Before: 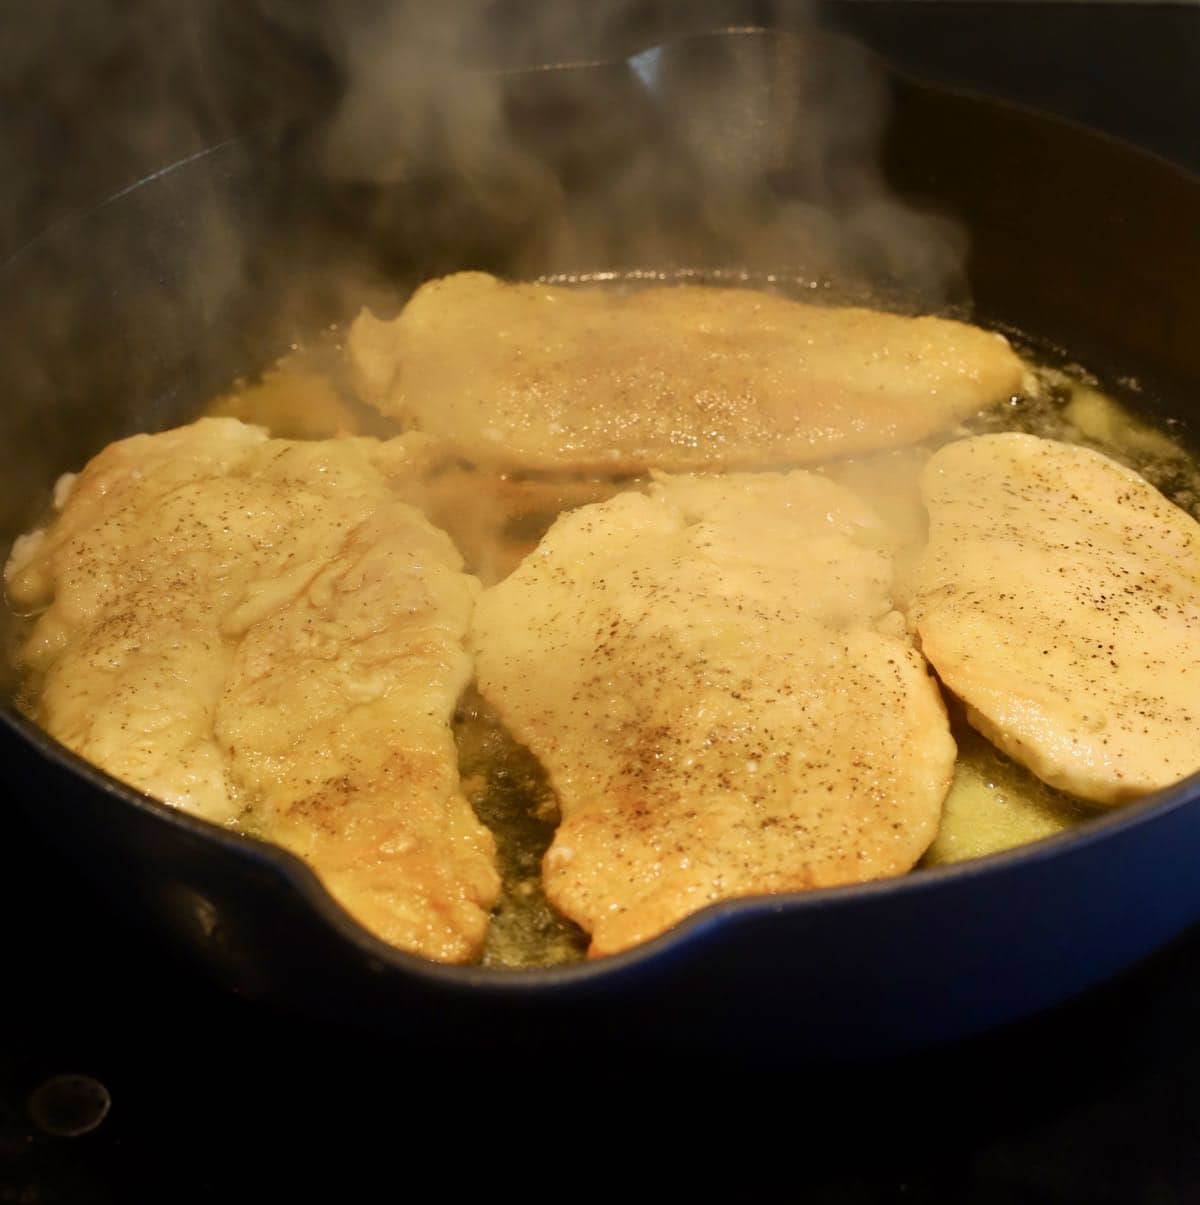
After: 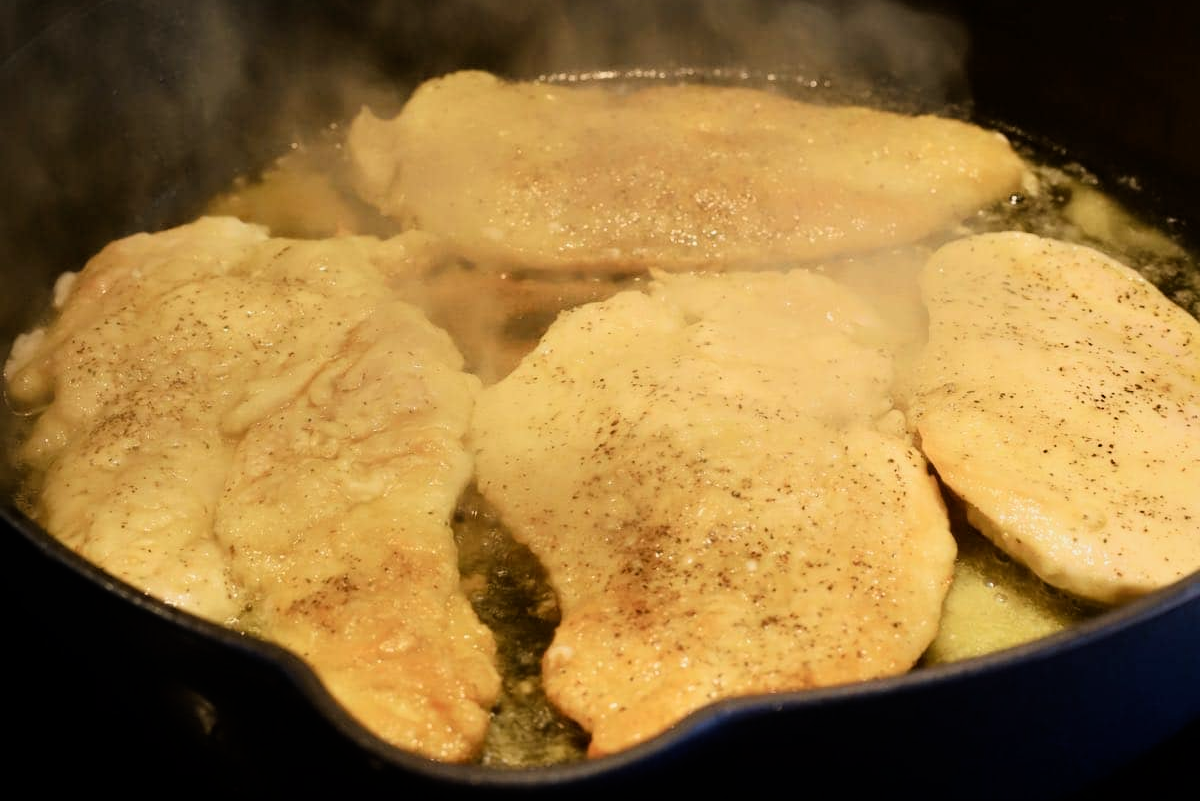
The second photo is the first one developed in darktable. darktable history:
tone equalizer: on, module defaults
crop: top 16.727%, bottom 16.727%
filmic rgb: black relative exposure -8.07 EV, white relative exposure 3 EV, hardness 5.35, contrast 1.25
